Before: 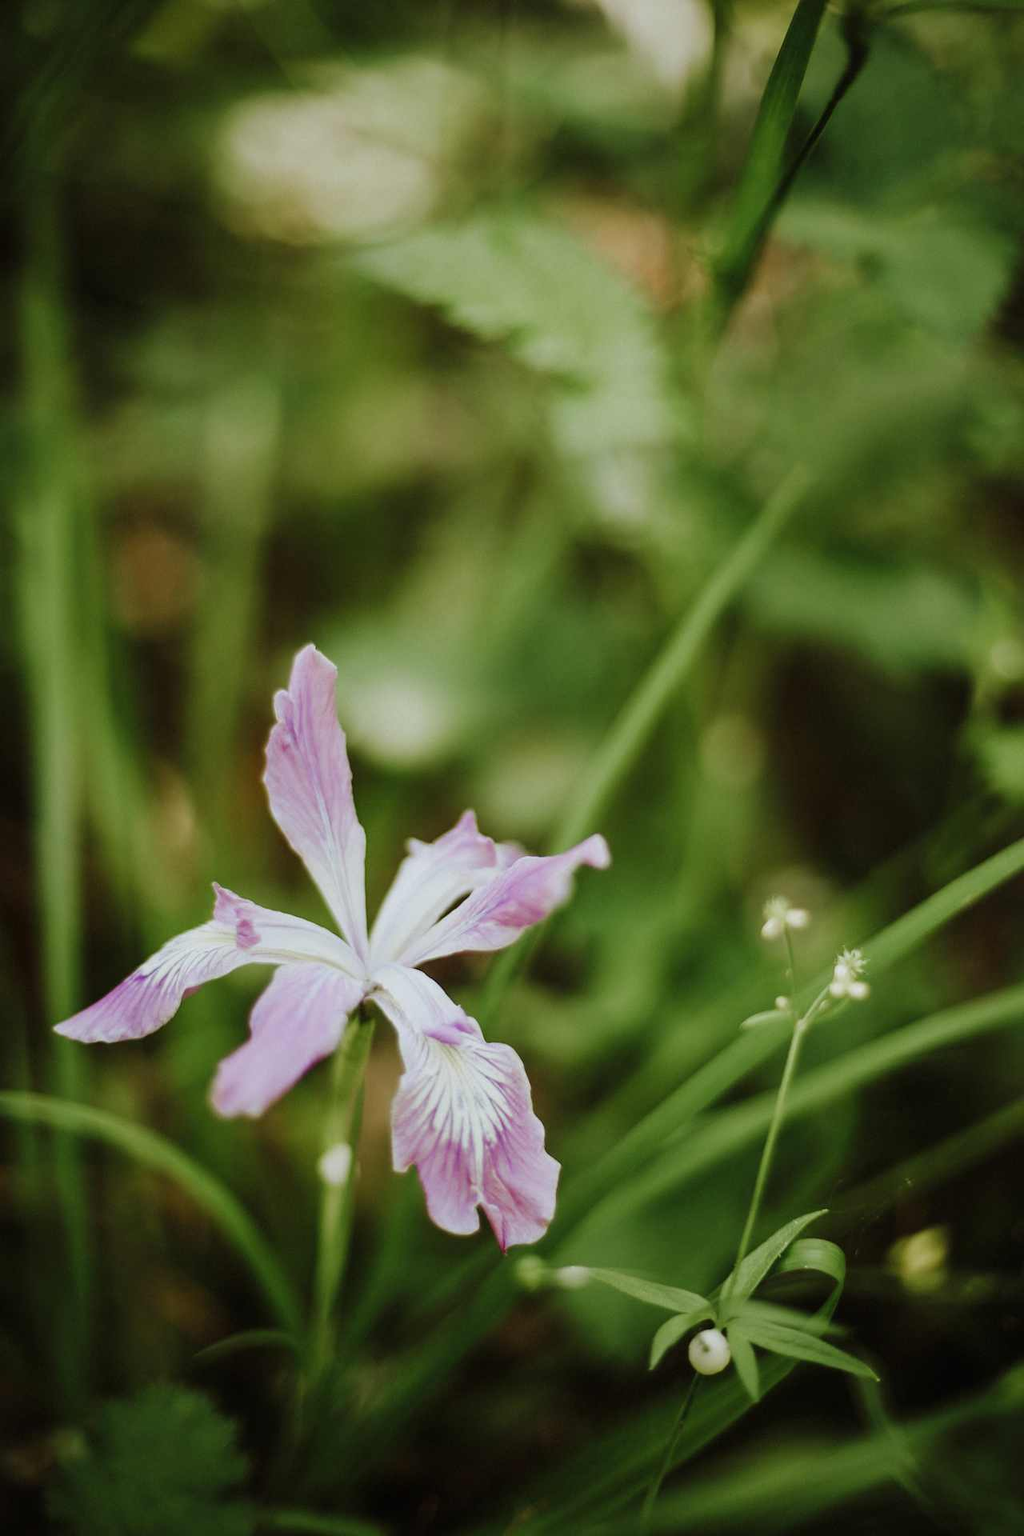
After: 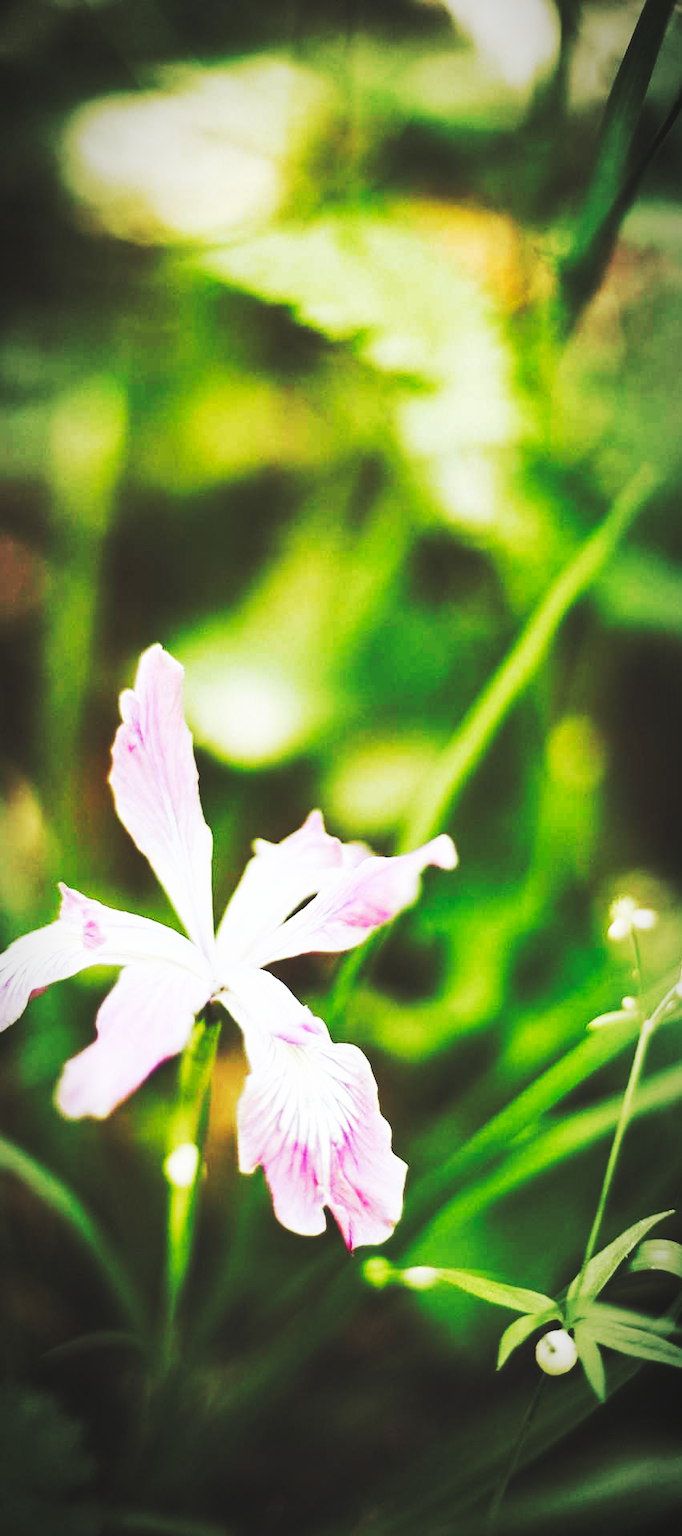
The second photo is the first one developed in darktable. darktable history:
base curve: curves: ch0 [(0, 0.015) (0.085, 0.116) (0.134, 0.298) (0.19, 0.545) (0.296, 0.764) (0.599, 0.982) (1, 1)], preserve colors none
crop and rotate: left 15.055%, right 18.278%
vignetting: automatic ratio true
